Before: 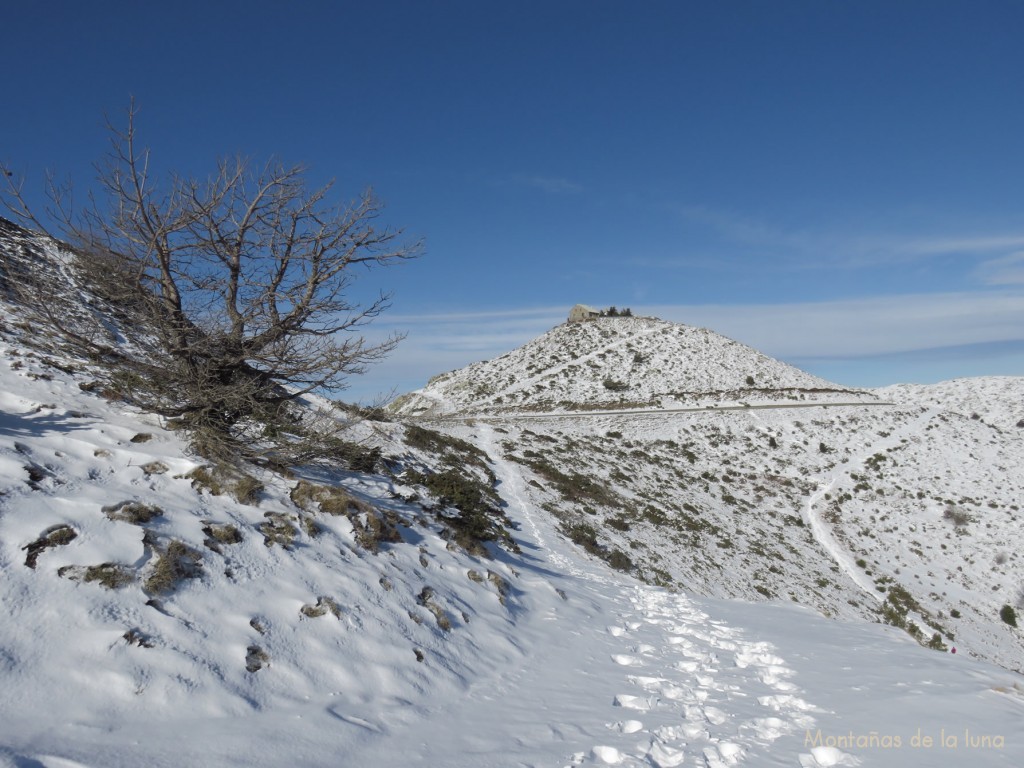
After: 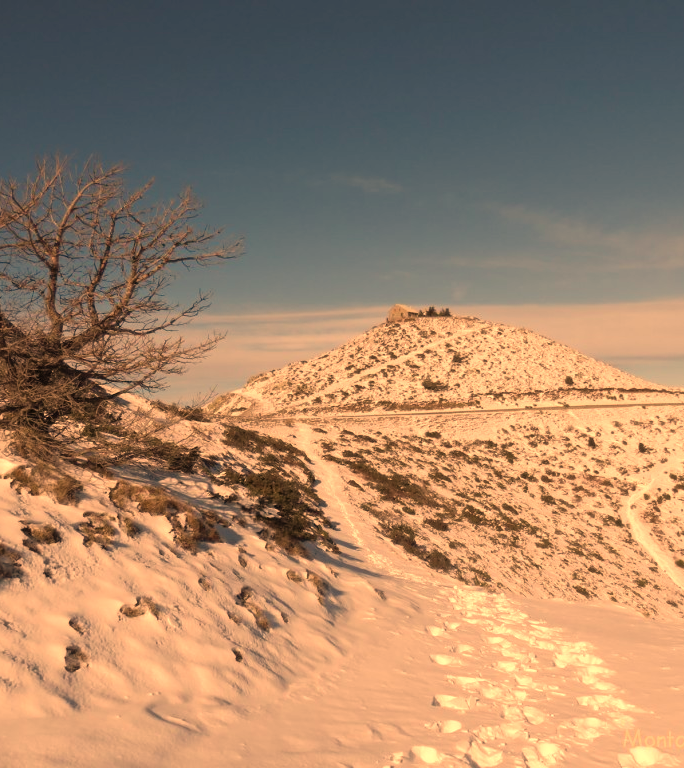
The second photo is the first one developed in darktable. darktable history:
crop and rotate: left 17.732%, right 15.423%
white balance: red 1.467, blue 0.684
